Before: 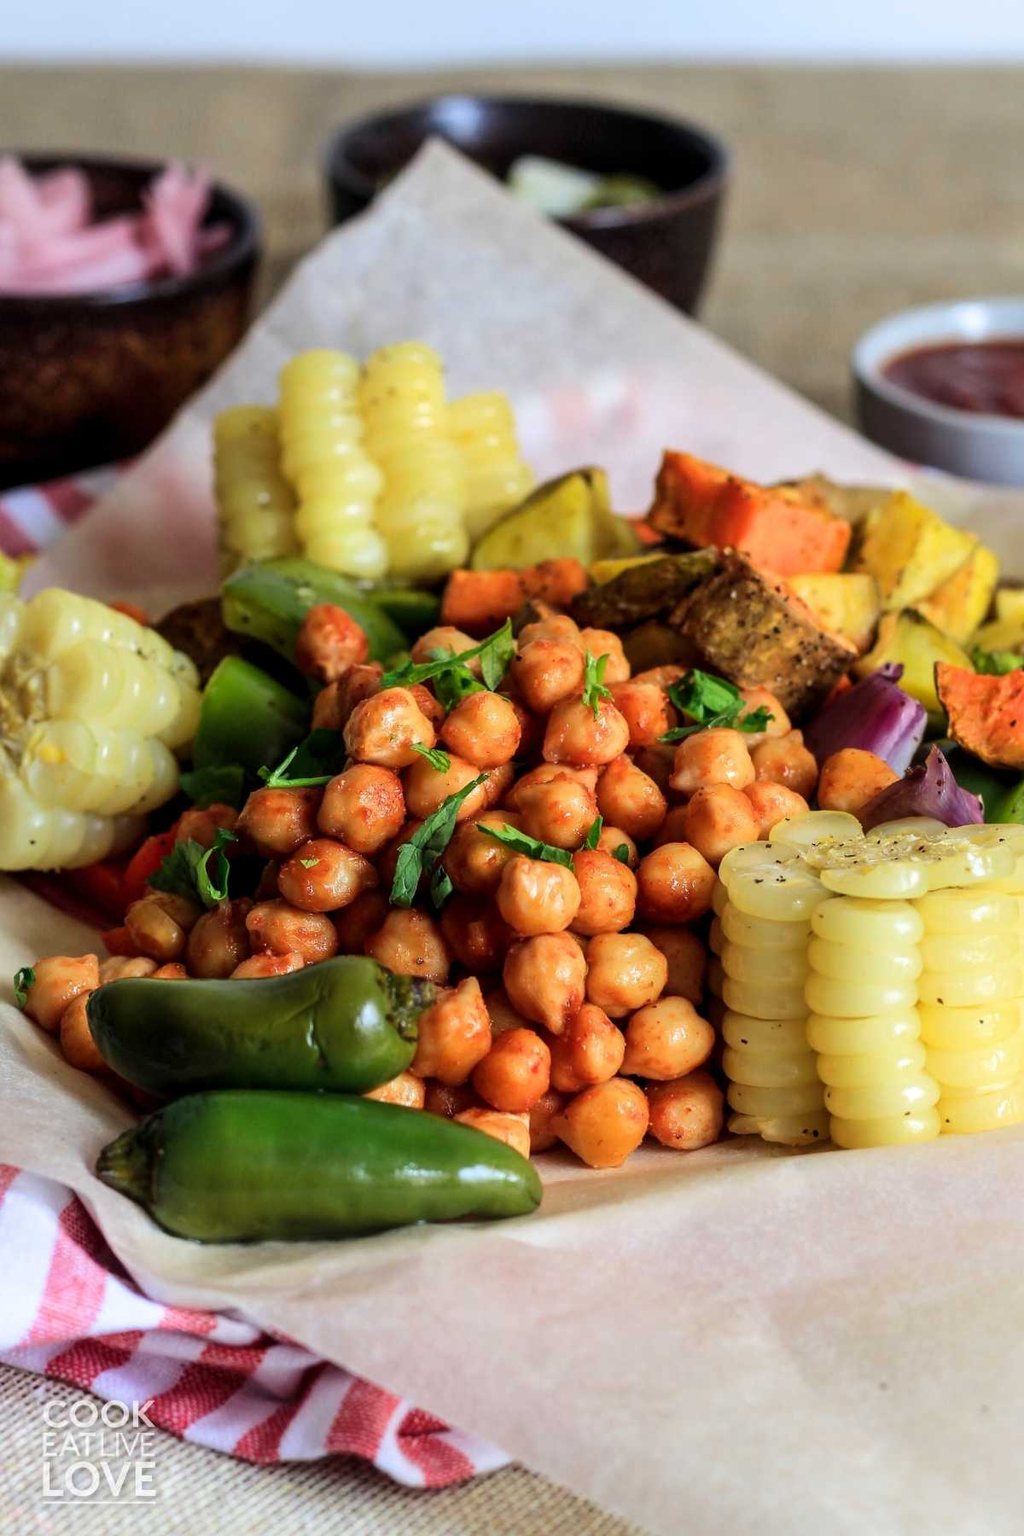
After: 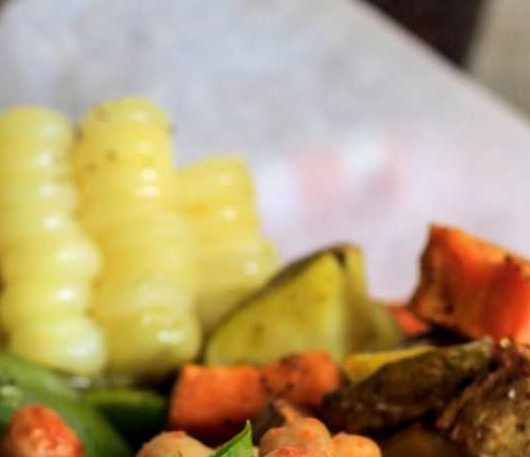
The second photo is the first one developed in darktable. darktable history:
crop: left 29.011%, top 16.871%, right 26.818%, bottom 57.684%
